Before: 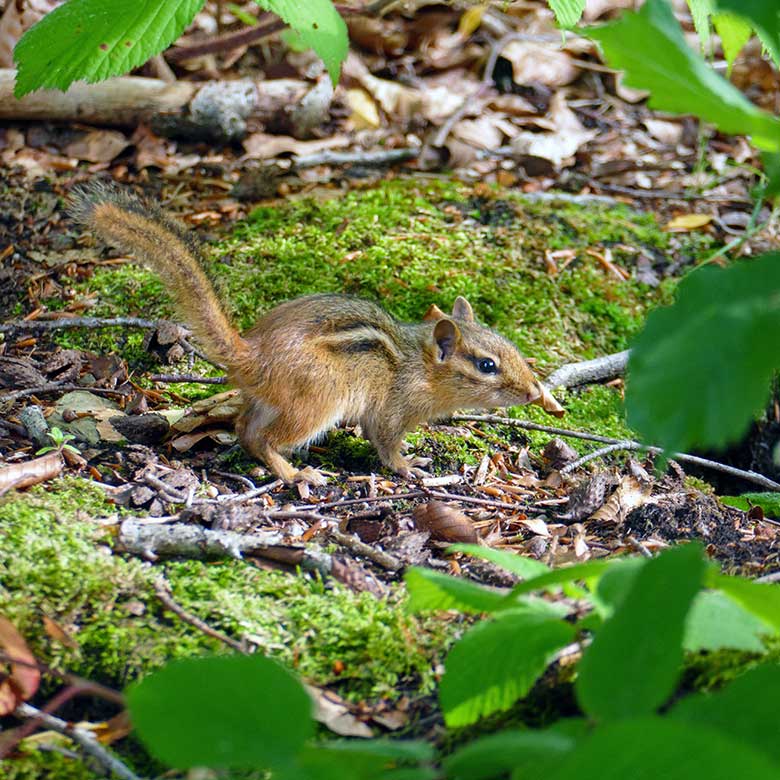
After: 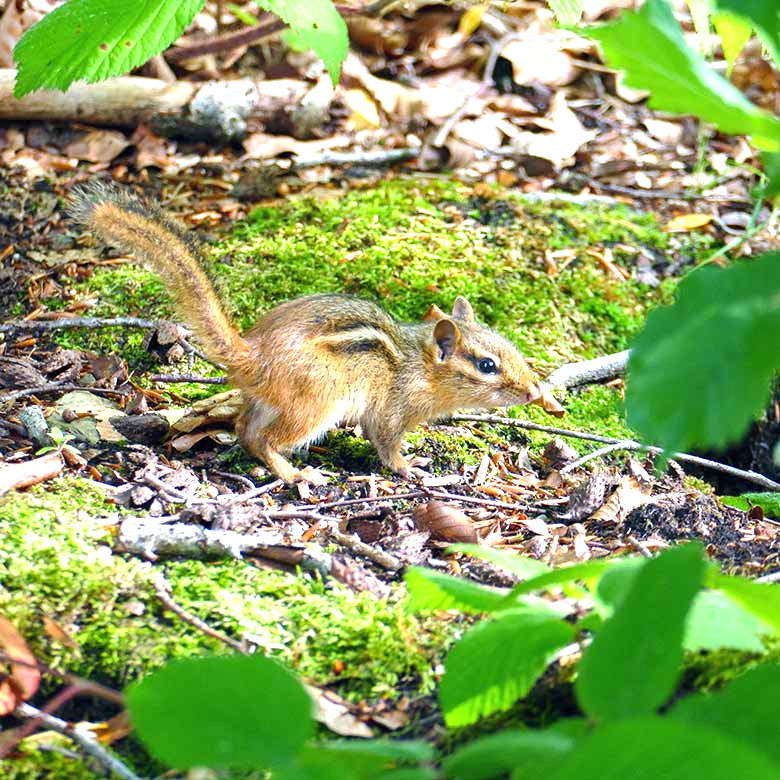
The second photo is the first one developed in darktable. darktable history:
exposure: black level correction 0, exposure 1.026 EV, compensate highlight preservation false
